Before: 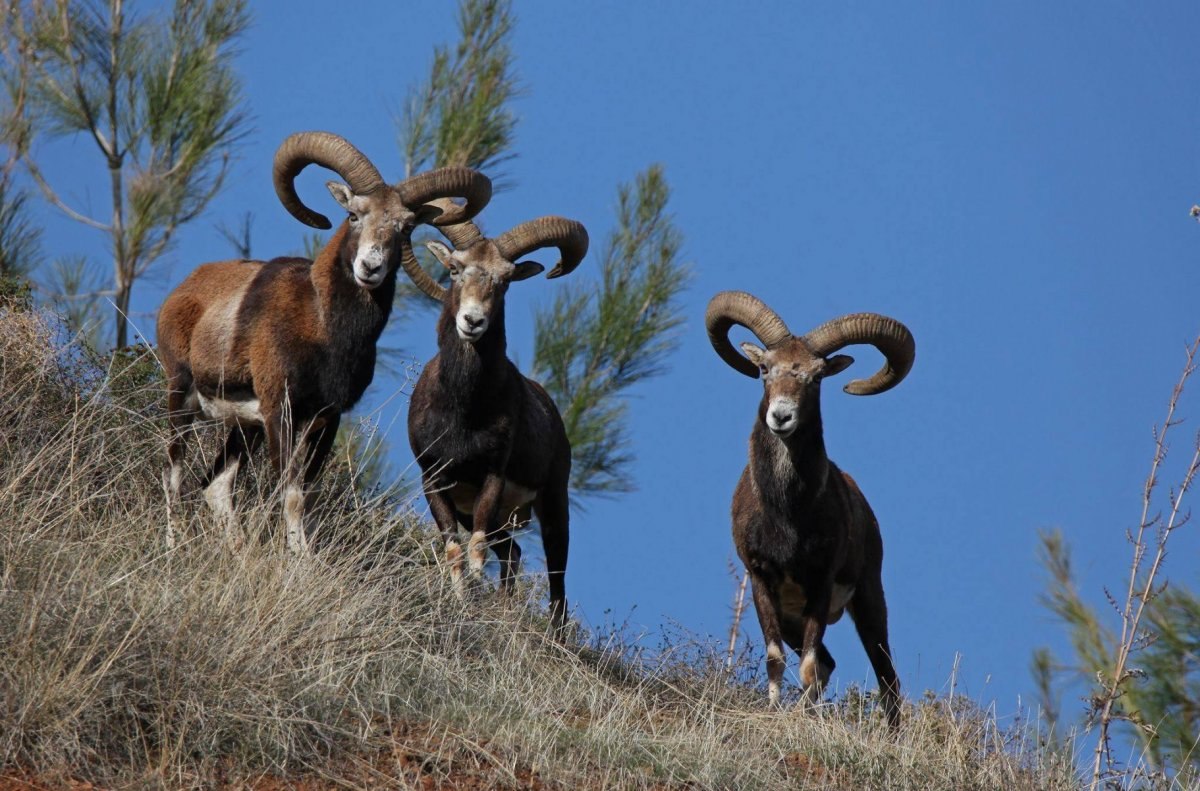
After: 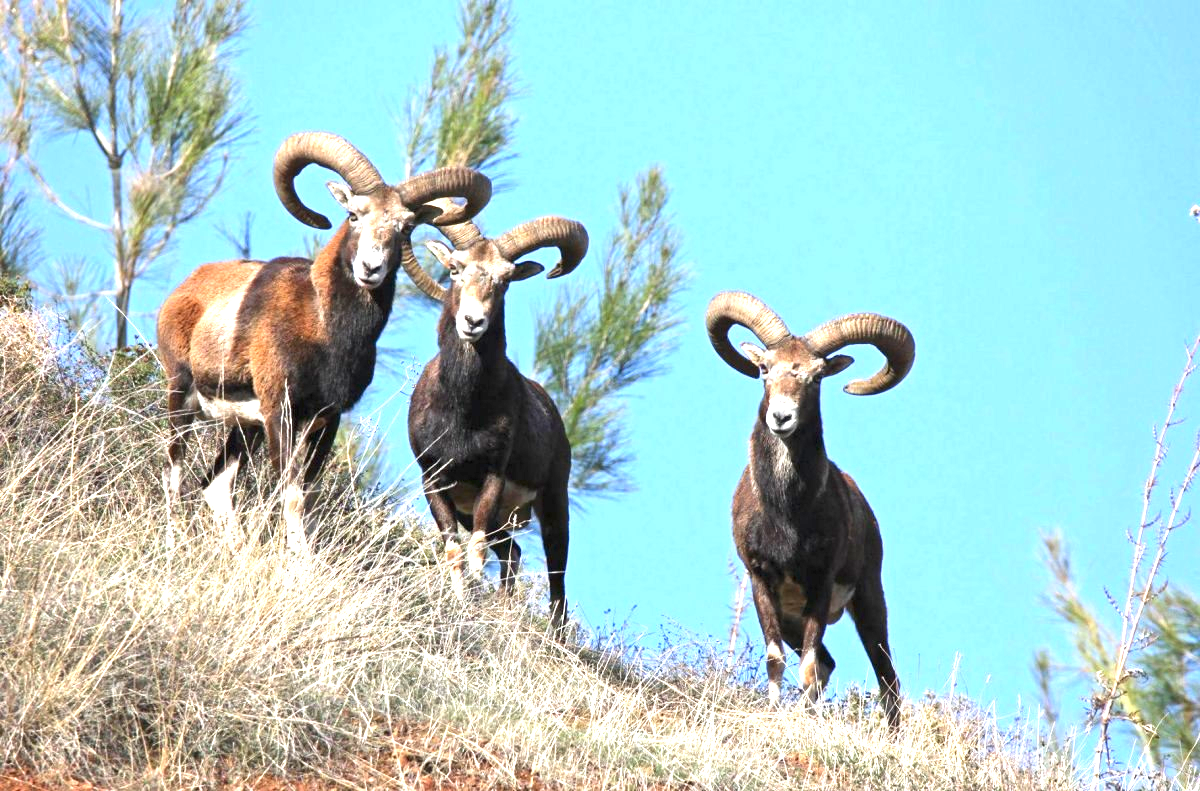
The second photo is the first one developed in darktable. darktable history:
exposure: black level correction 0, exposure 2.131 EV, compensate exposure bias true, compensate highlight preservation false
